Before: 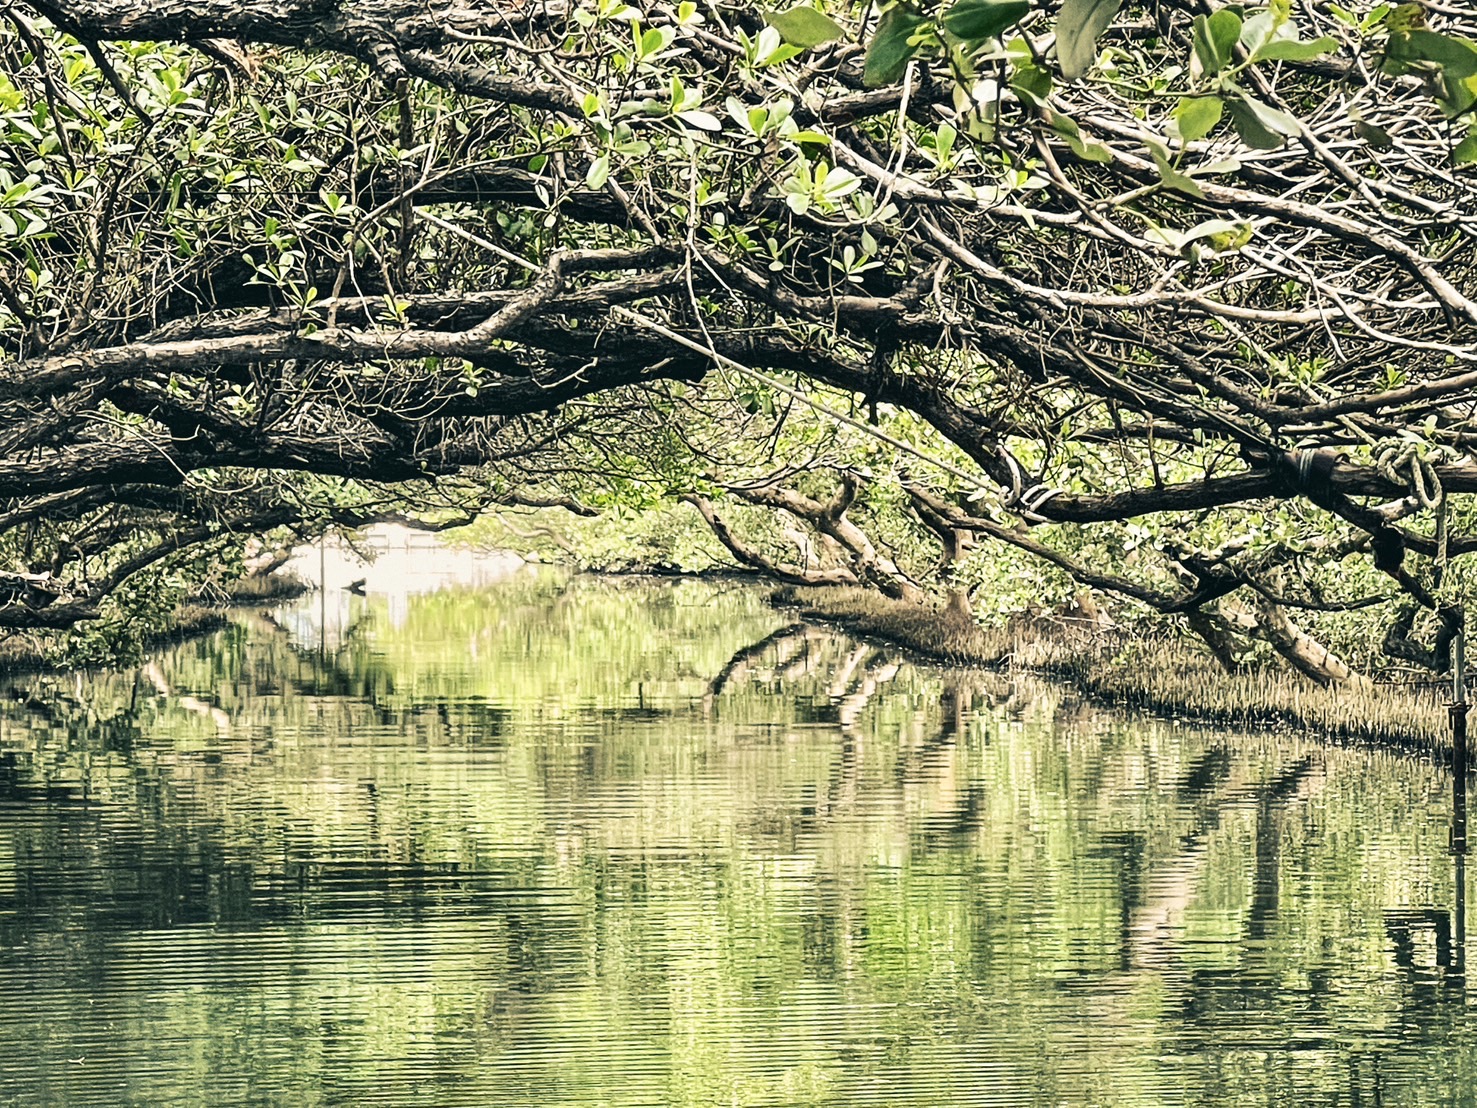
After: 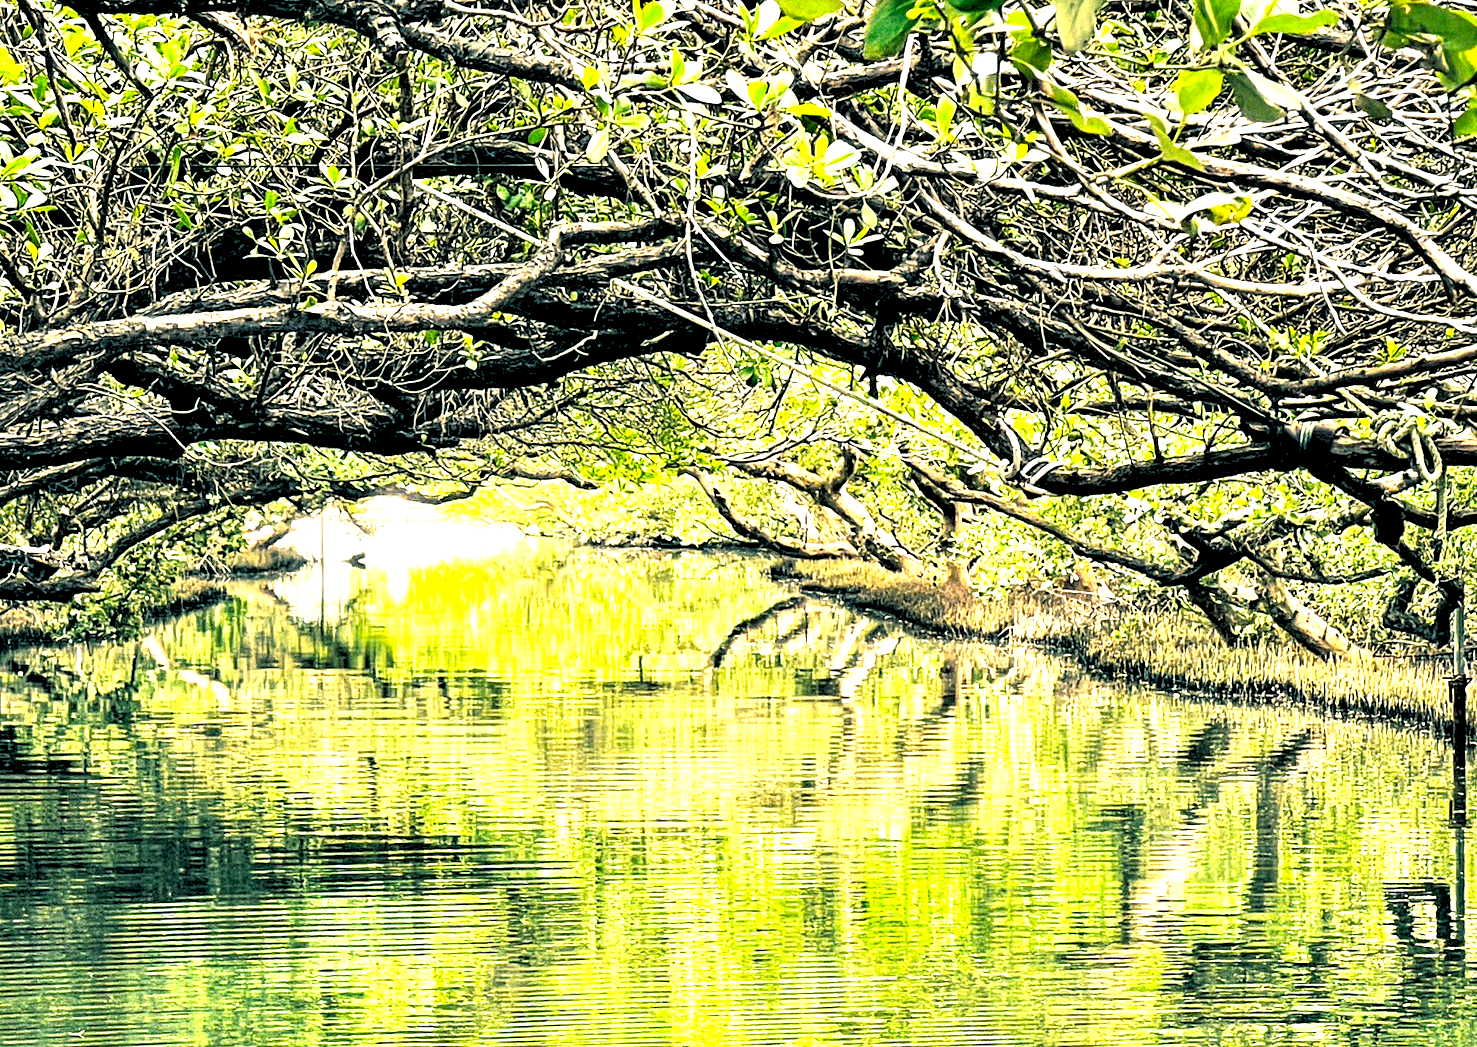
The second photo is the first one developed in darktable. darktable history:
exposure: exposure 1 EV, compensate highlight preservation false
color balance rgb: linear chroma grading › global chroma 10%, perceptual saturation grading › global saturation 30%, global vibrance 10%
crop and rotate: top 2.479%, bottom 3.018%
rgb levels: levels [[0.029, 0.461, 0.922], [0, 0.5, 1], [0, 0.5, 1]]
